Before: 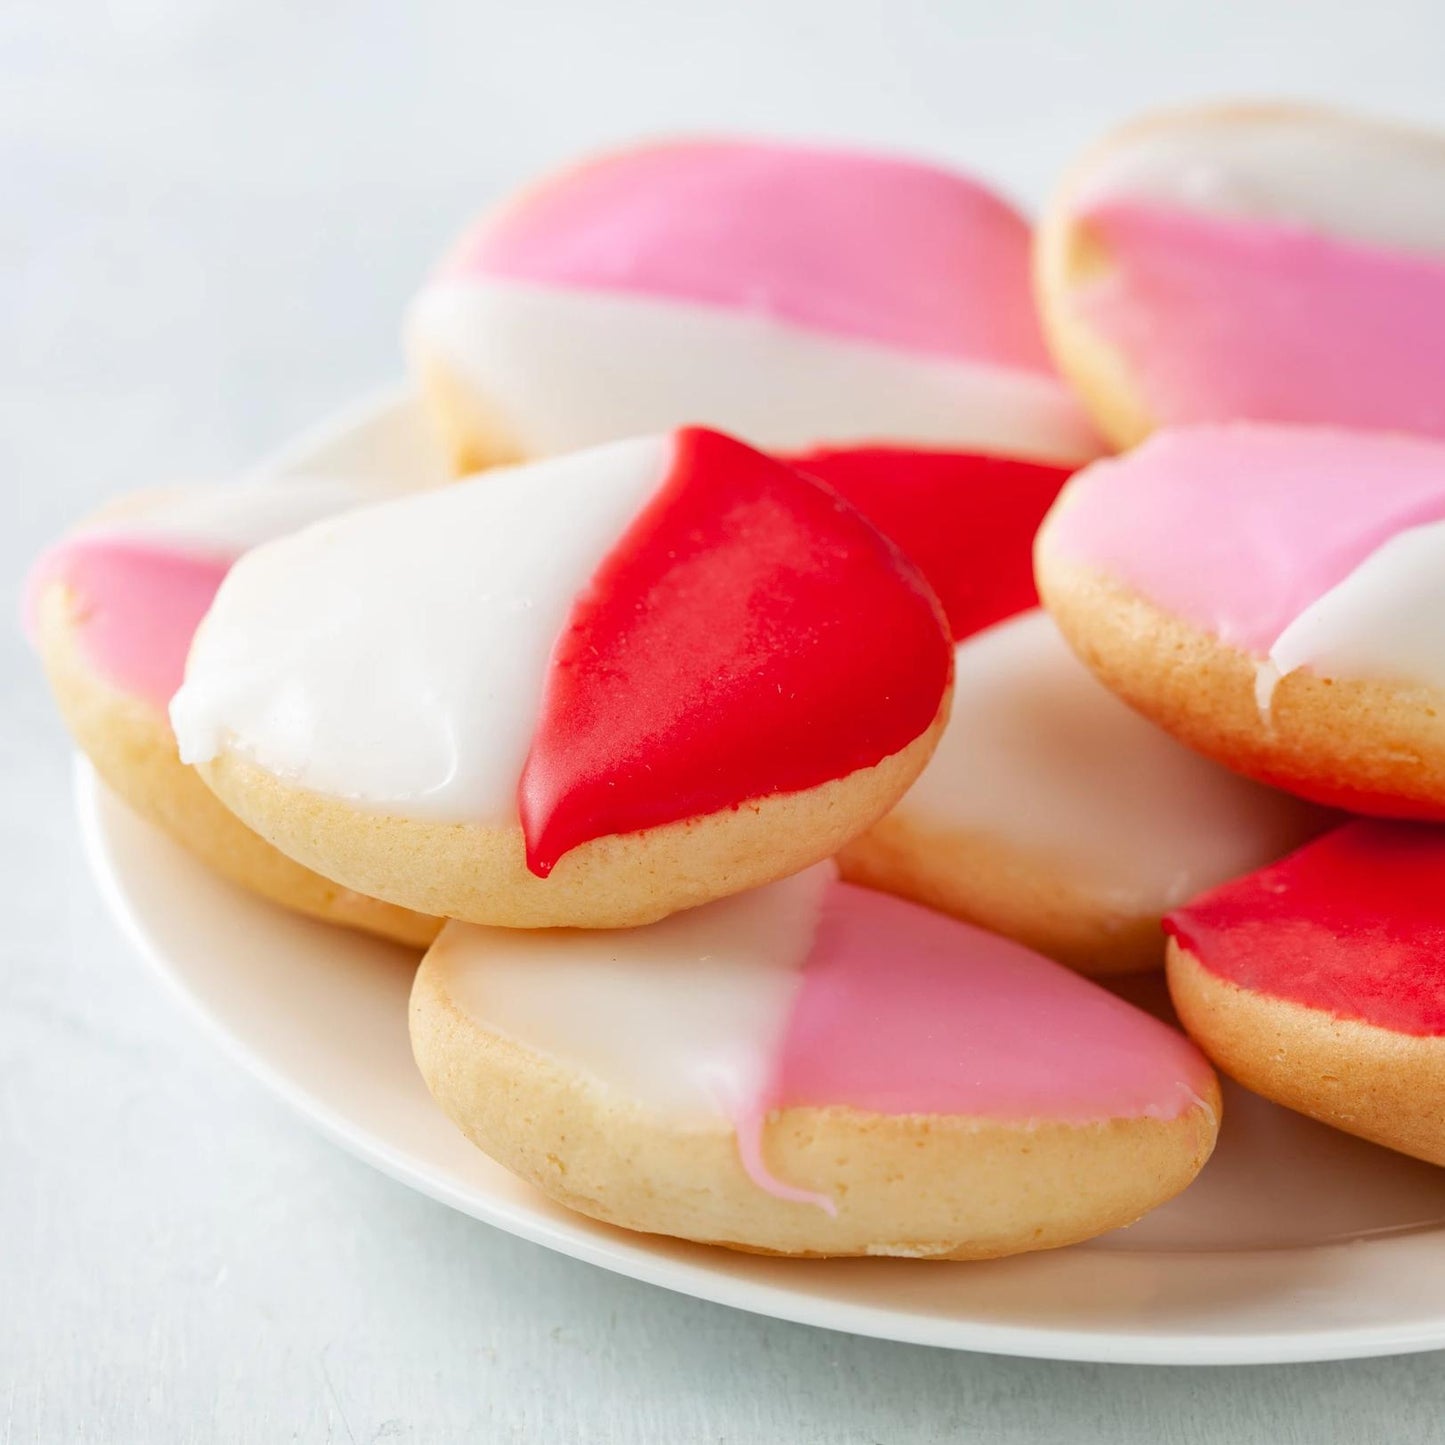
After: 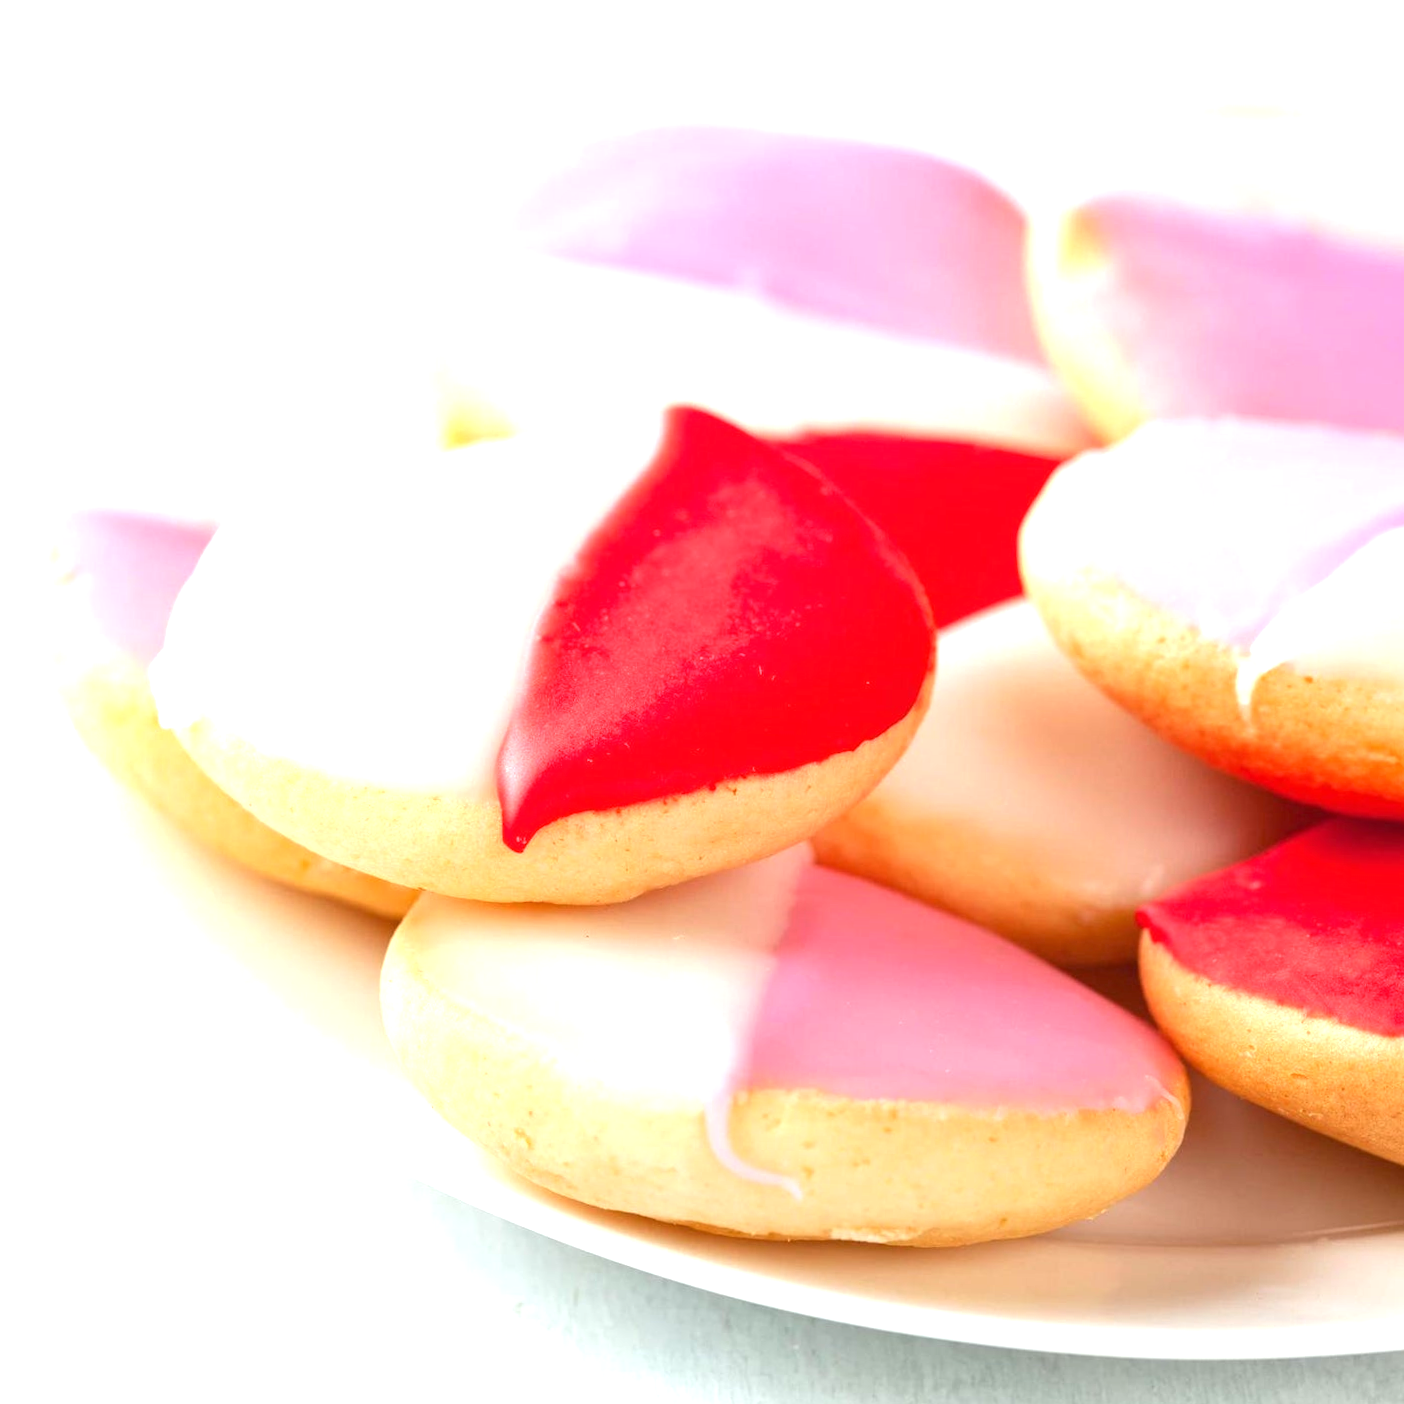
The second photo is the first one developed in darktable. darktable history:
exposure: black level correction 0, exposure 0.95 EV, compensate exposure bias true, compensate highlight preservation false
crop and rotate: angle -1.69°
